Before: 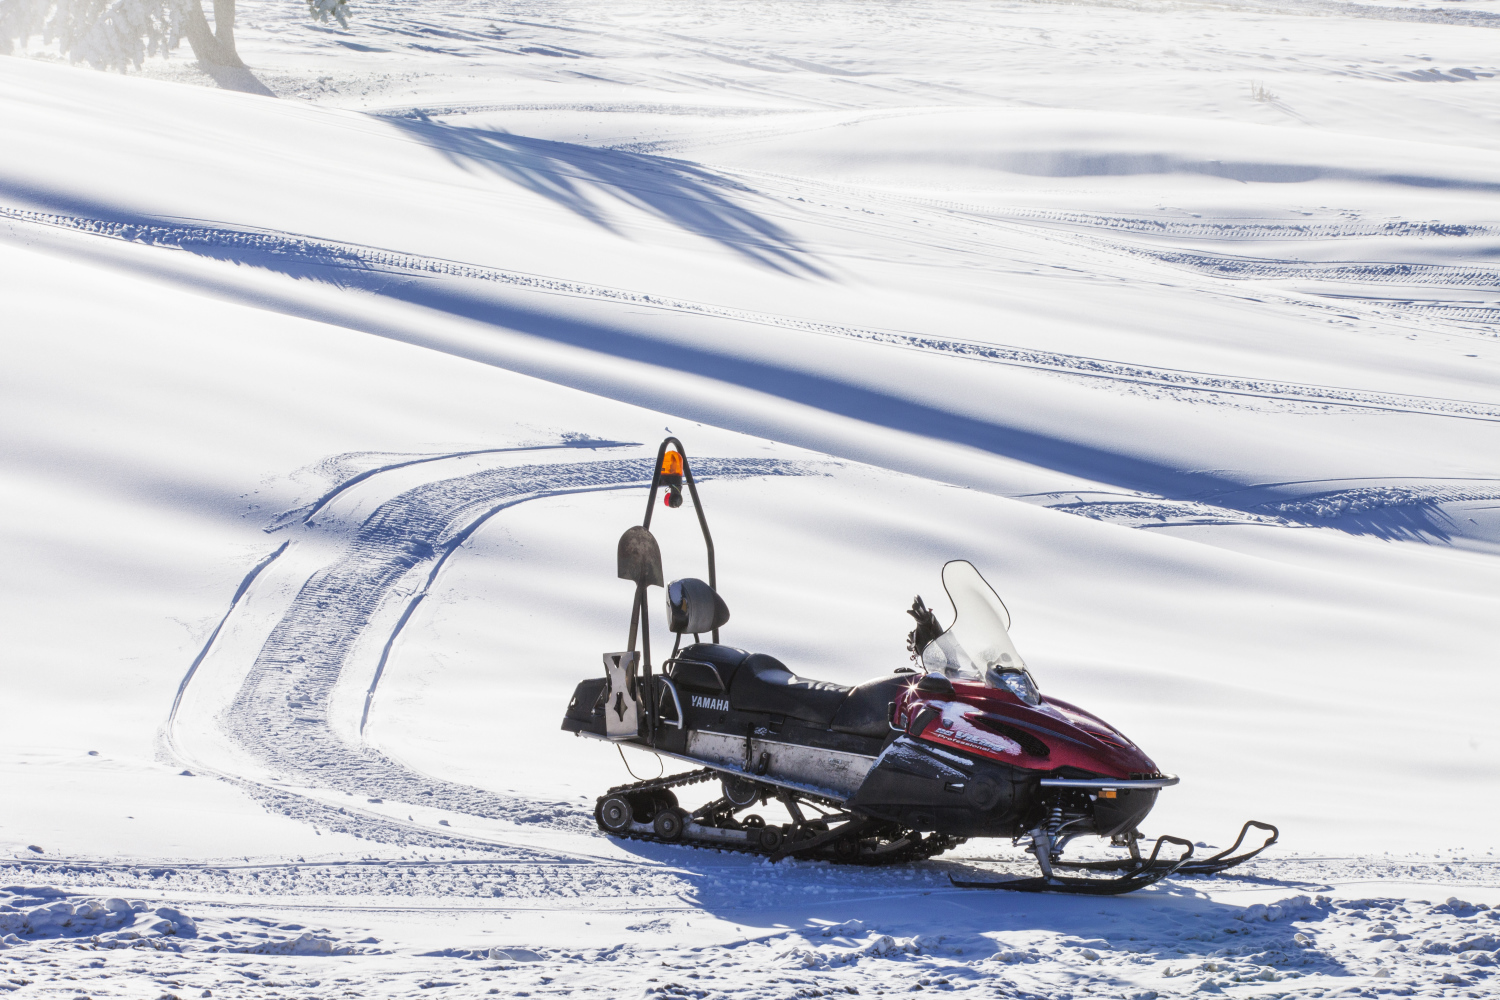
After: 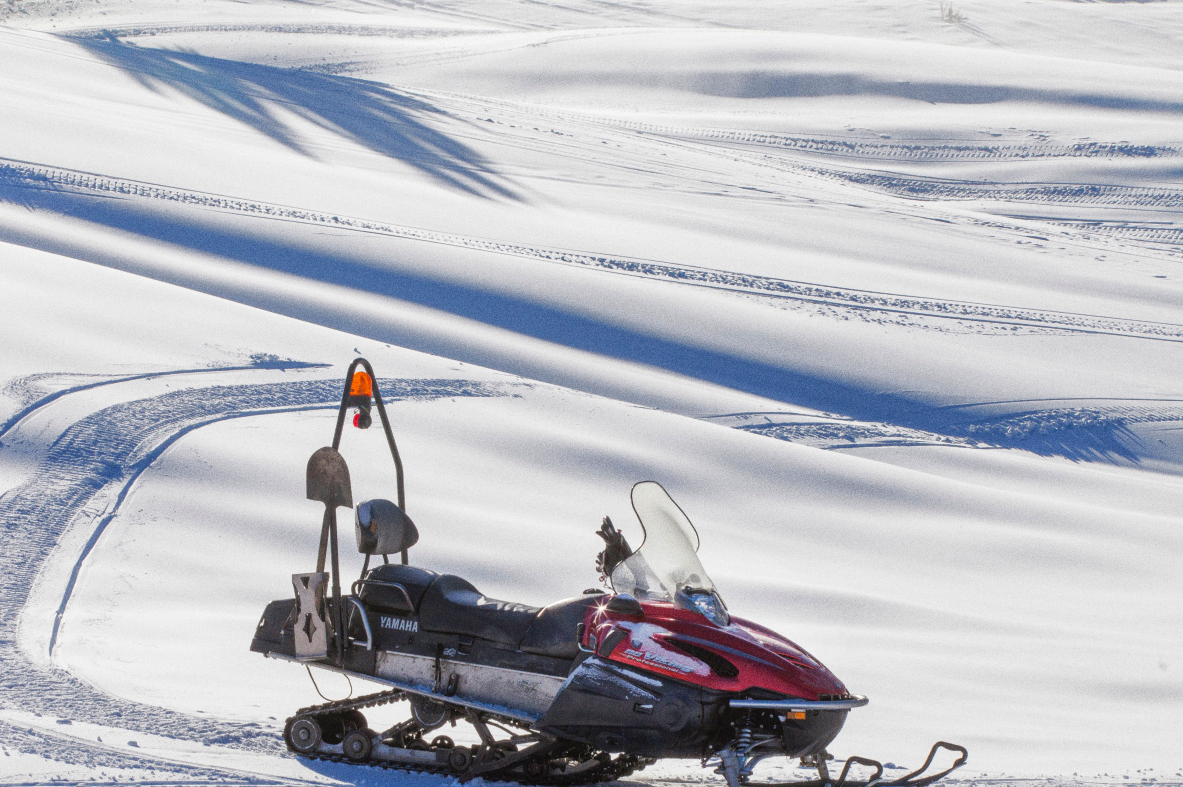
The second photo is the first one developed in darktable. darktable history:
shadows and highlights: on, module defaults
crop and rotate: left 20.74%, top 7.912%, right 0.375%, bottom 13.378%
grain: on, module defaults
tone equalizer: on, module defaults
